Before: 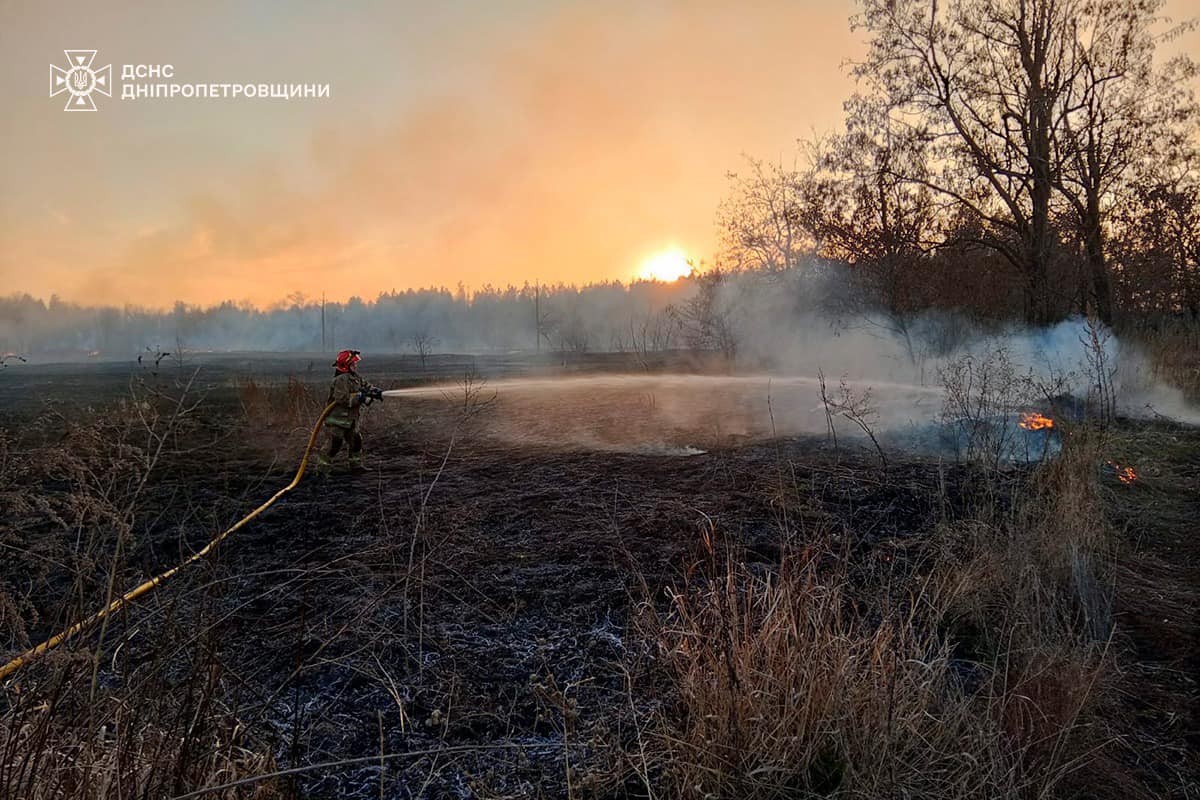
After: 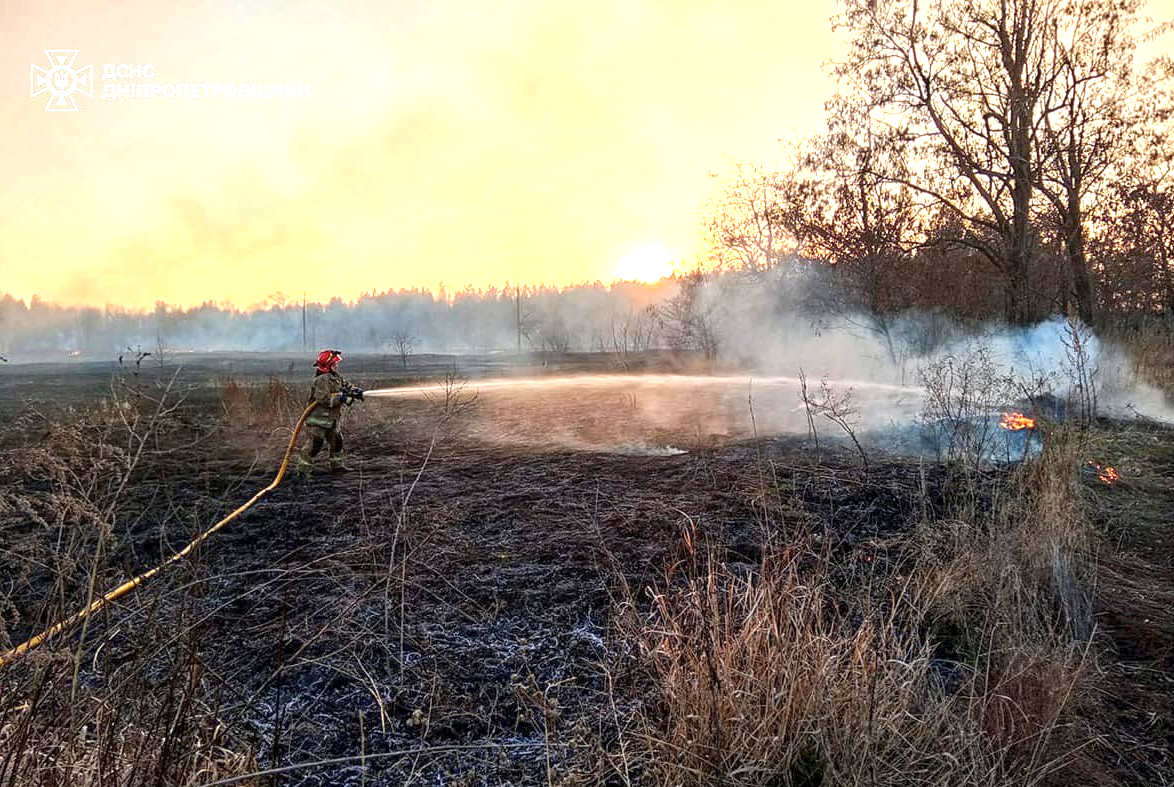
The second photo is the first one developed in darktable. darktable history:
exposure: black level correction 0, exposure 1.193 EV, compensate highlight preservation false
tone equalizer: on, module defaults
local contrast: on, module defaults
crop and rotate: left 1.635%, right 0.521%, bottom 1.61%
